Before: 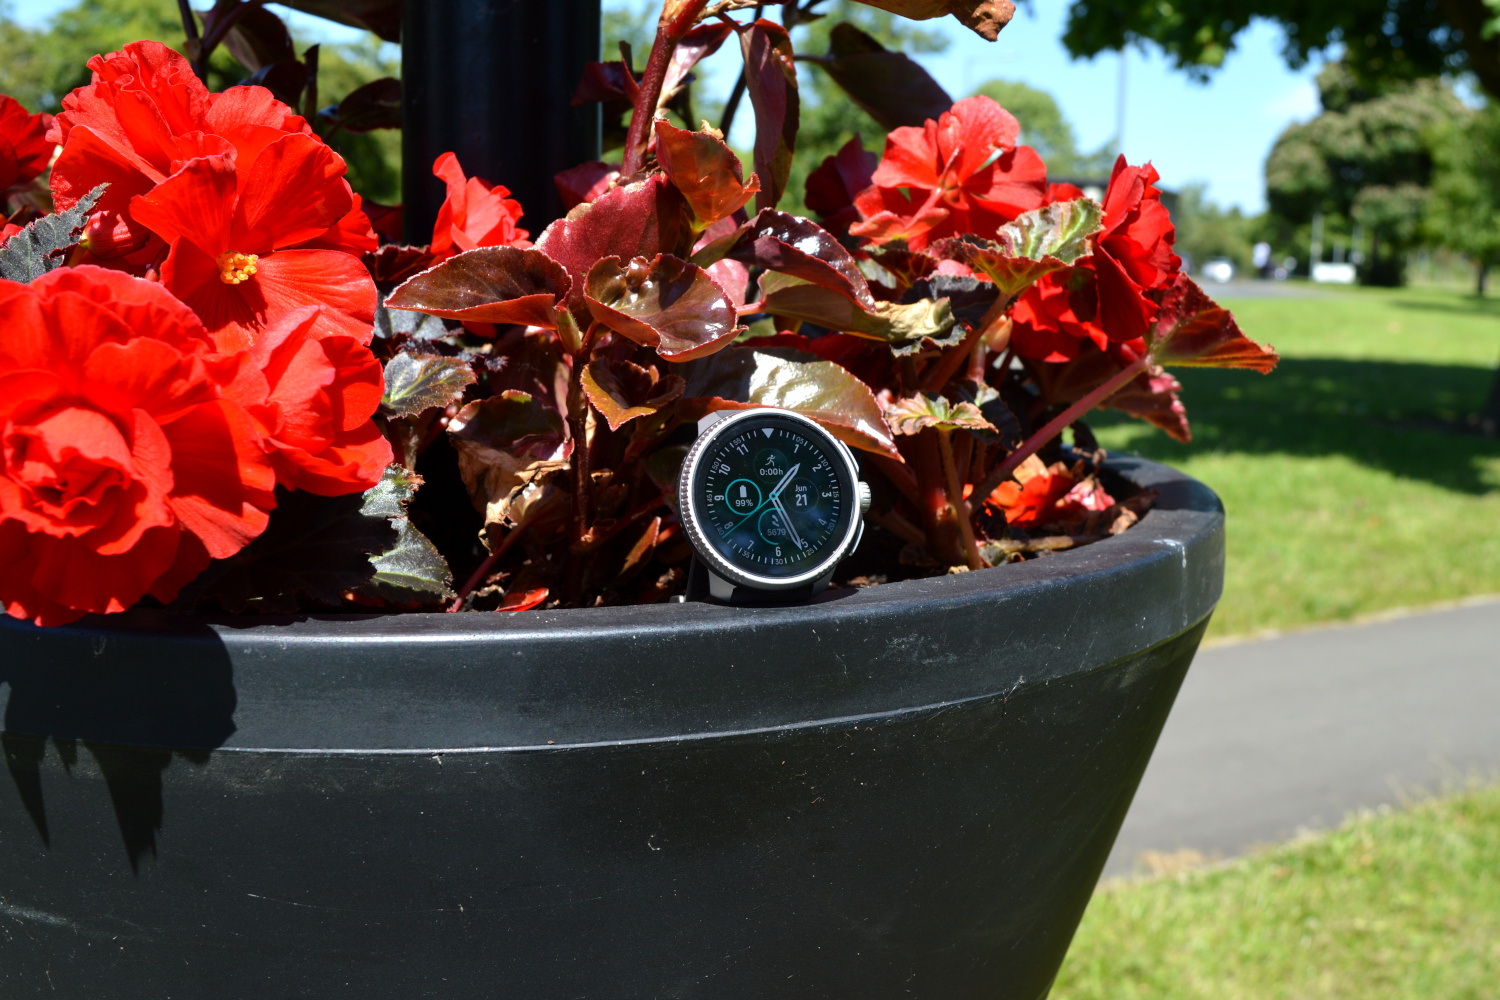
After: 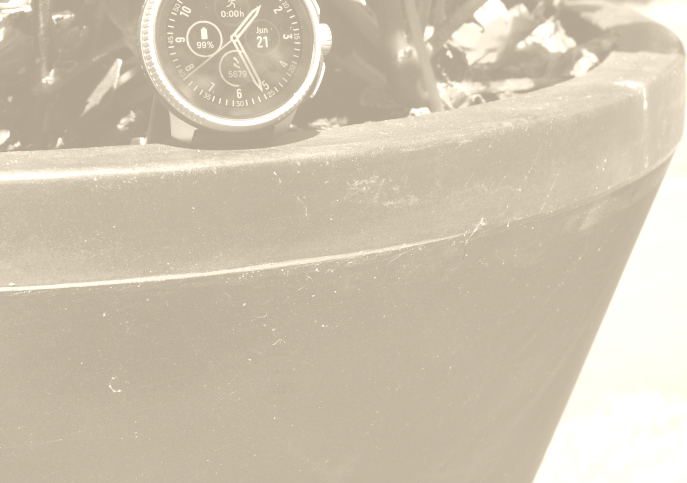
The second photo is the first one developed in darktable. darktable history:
crop: left 35.976%, top 45.819%, right 18.162%, bottom 5.807%
colorize: hue 36°, saturation 71%, lightness 80.79%
